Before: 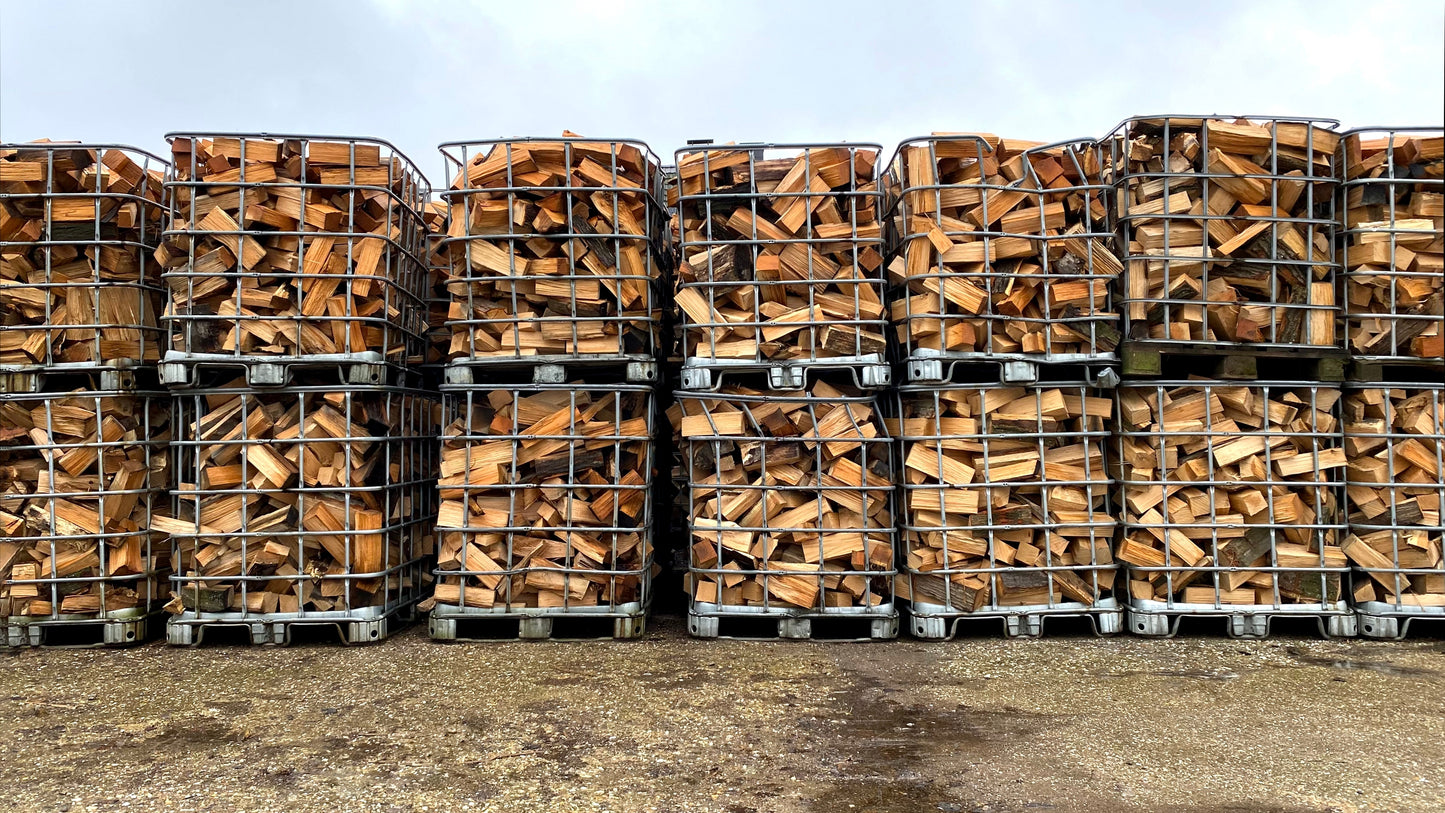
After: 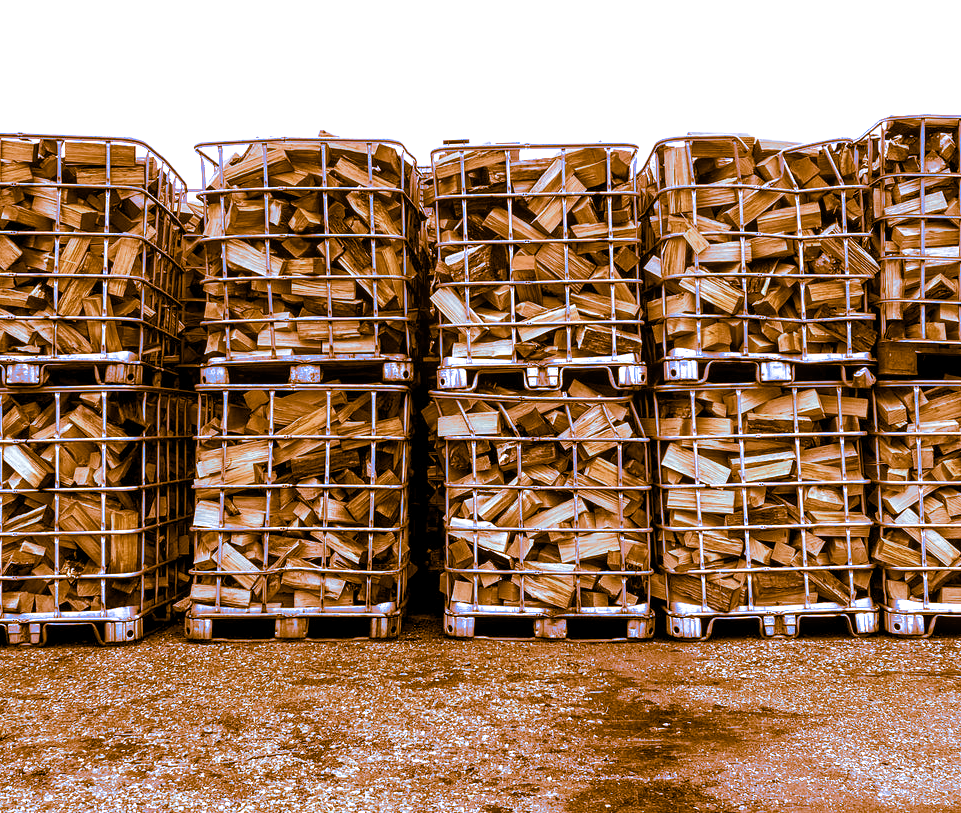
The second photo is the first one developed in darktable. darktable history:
crop: left 16.899%, right 16.556%
local contrast: on, module defaults
split-toning: shadows › hue 26°, shadows › saturation 0.92, highlights › hue 40°, highlights › saturation 0.92, balance -63, compress 0%
white balance: red 0.766, blue 1.537
